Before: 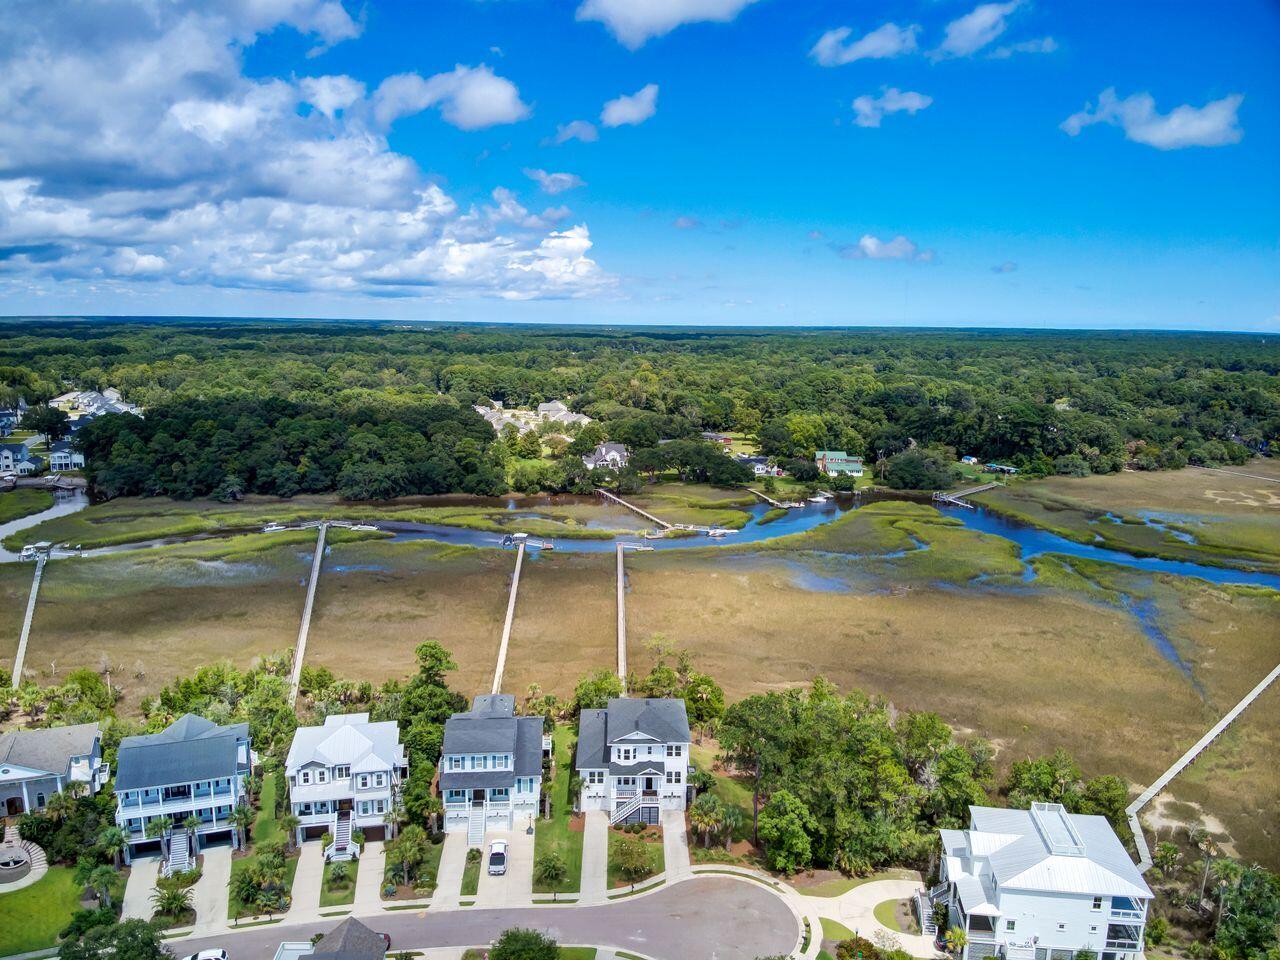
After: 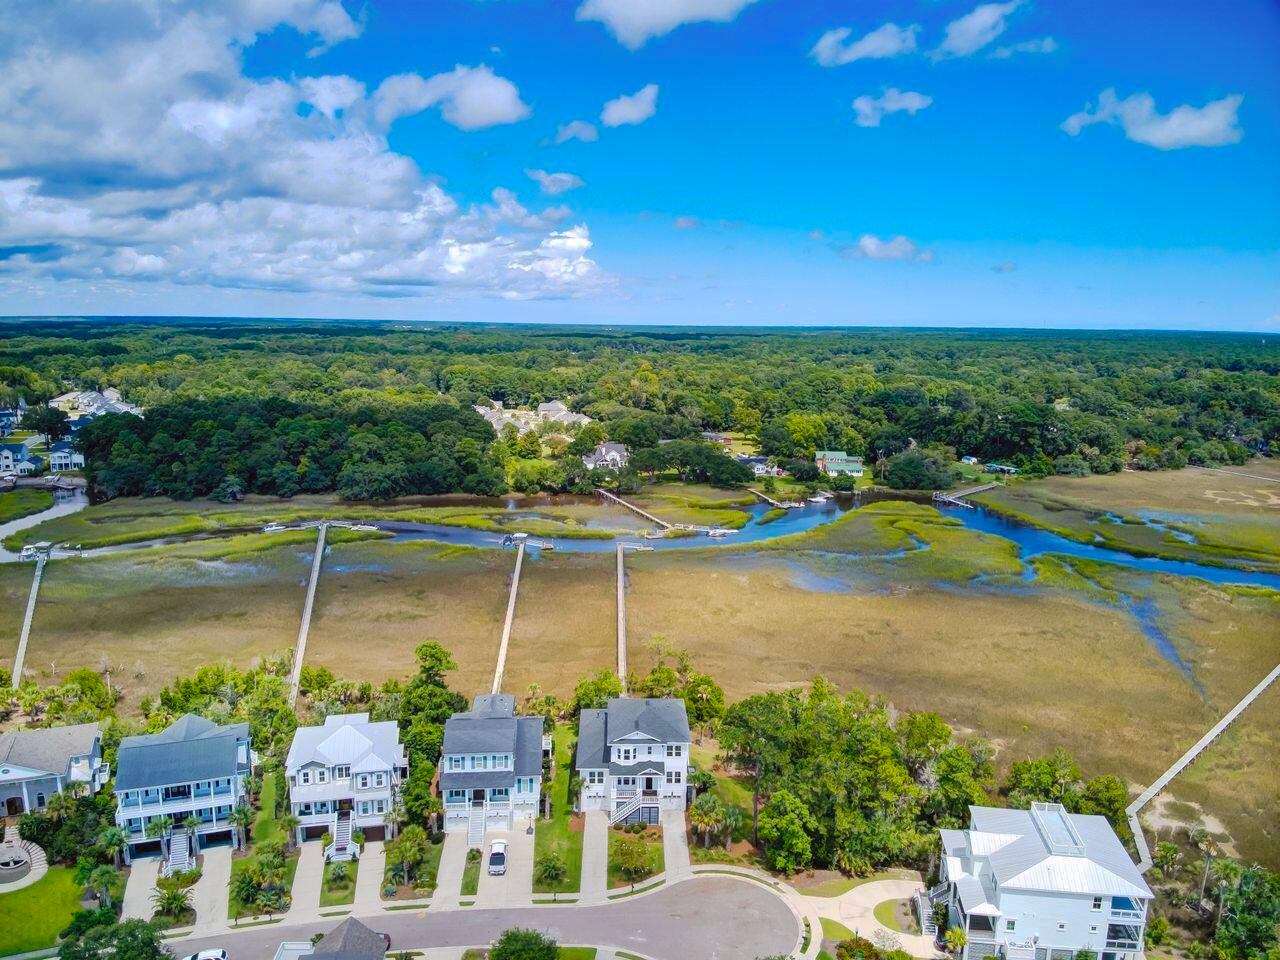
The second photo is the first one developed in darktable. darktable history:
color balance rgb: shadows lift › luminance -4.896%, shadows lift › chroma 1.233%, shadows lift › hue 218.3°, highlights gain › chroma 0.168%, highlights gain › hue 330.9°, perceptual saturation grading › global saturation 31.079%
tone curve: curves: ch0 [(0, 0) (0.003, 0.048) (0.011, 0.055) (0.025, 0.065) (0.044, 0.089) (0.069, 0.111) (0.1, 0.132) (0.136, 0.163) (0.177, 0.21) (0.224, 0.259) (0.277, 0.323) (0.335, 0.385) (0.399, 0.442) (0.468, 0.508) (0.543, 0.578) (0.623, 0.648) (0.709, 0.716) (0.801, 0.781) (0.898, 0.845) (1, 1)], preserve colors none
